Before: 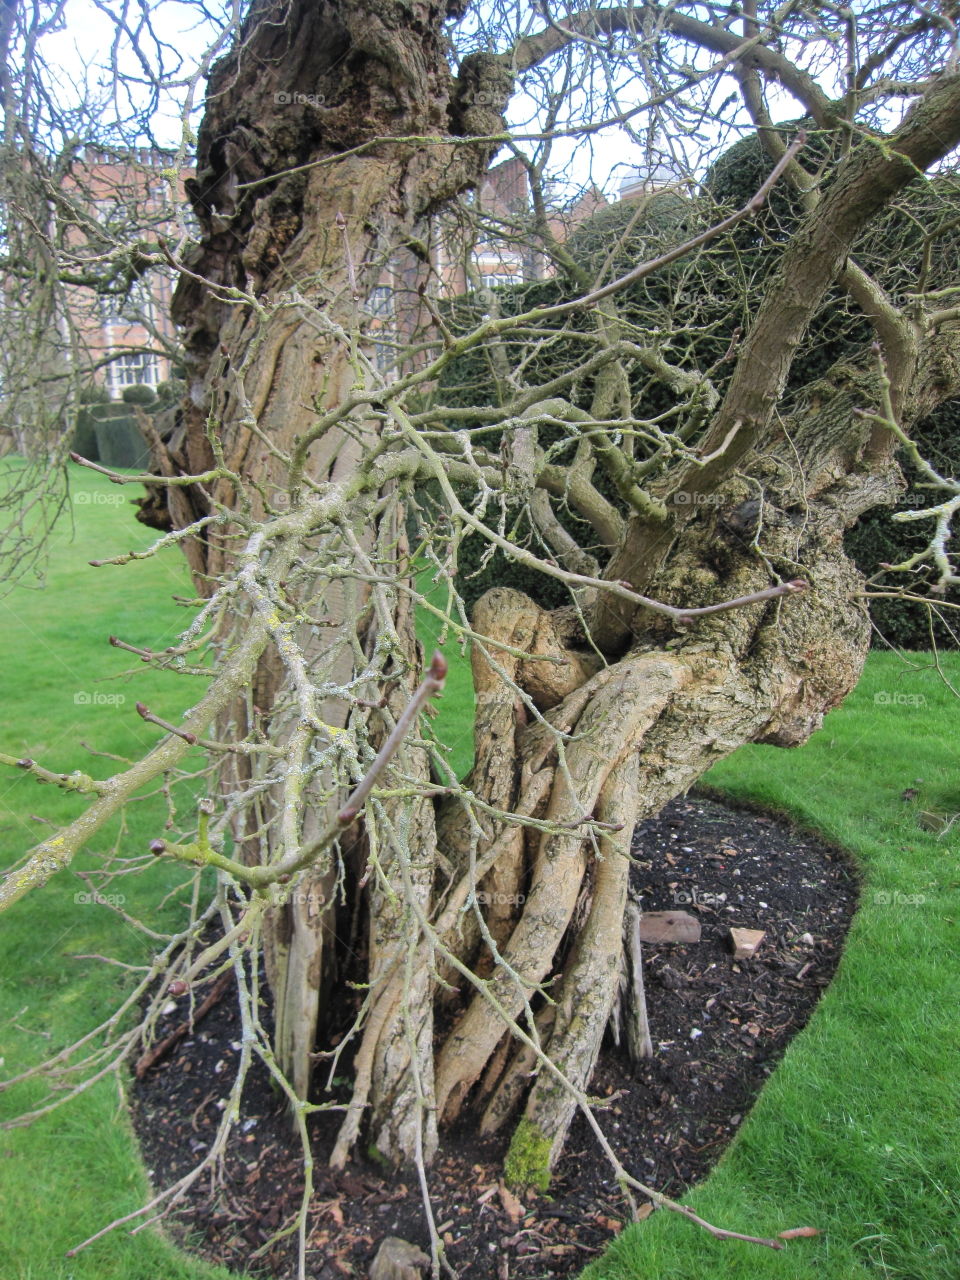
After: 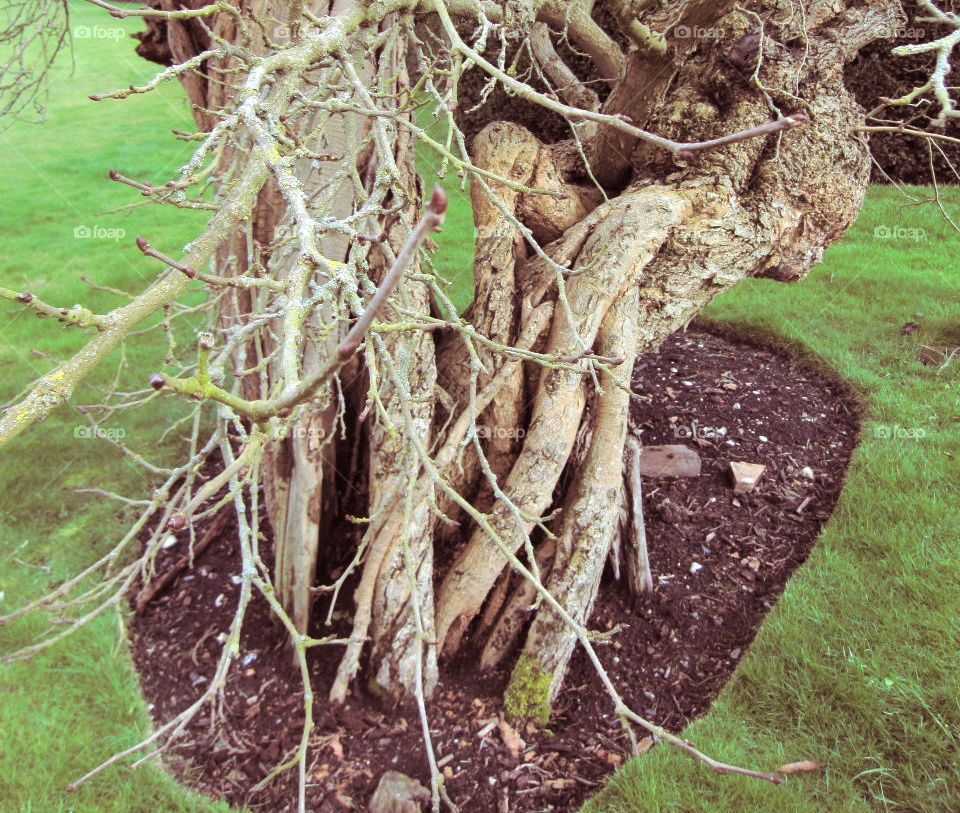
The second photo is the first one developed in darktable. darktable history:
white balance: emerald 1
split-toning: highlights › hue 180°
crop and rotate: top 36.435%
exposure: black level correction 0.001, exposure 0.5 EV, compensate exposure bias true, compensate highlight preservation false
